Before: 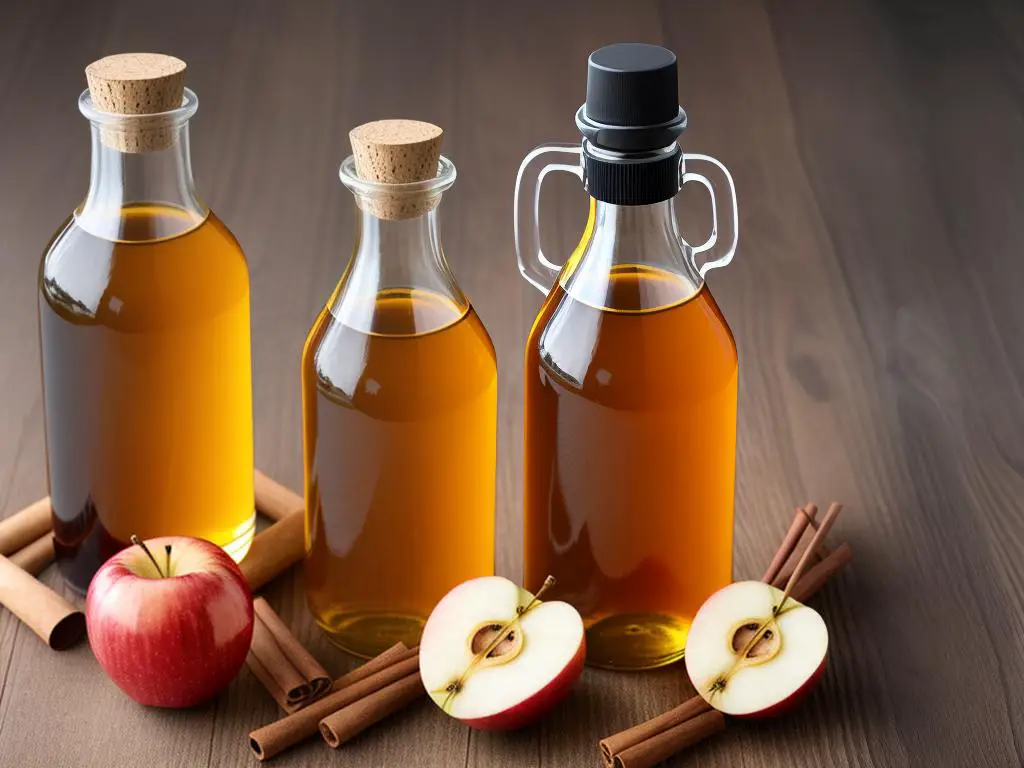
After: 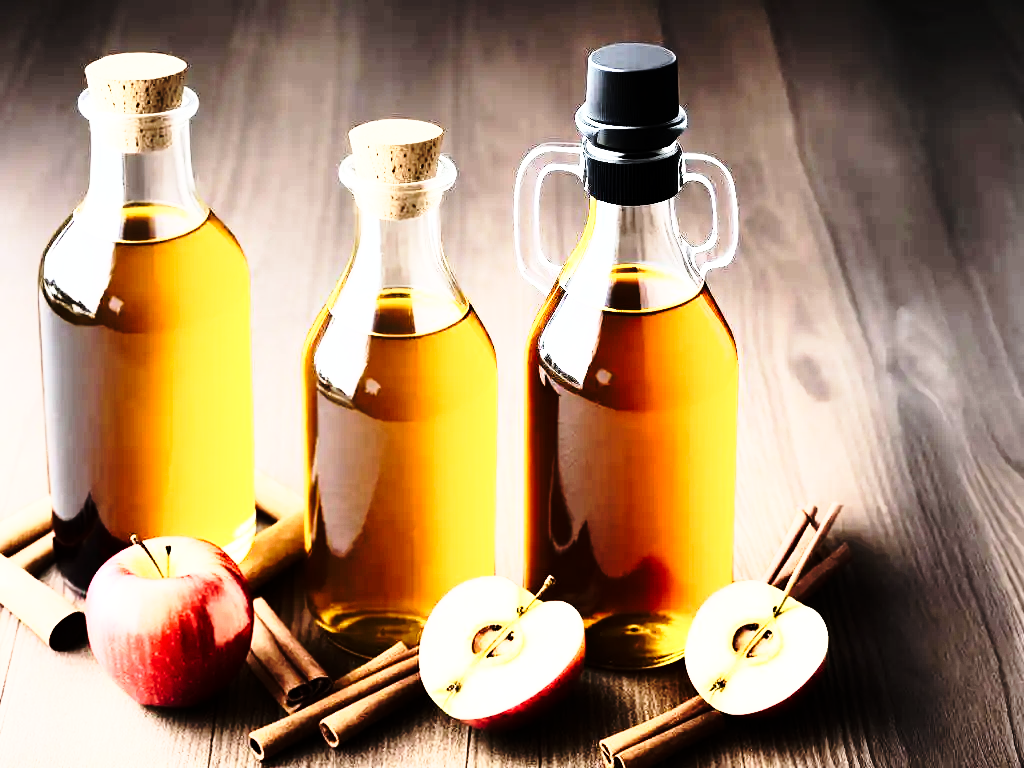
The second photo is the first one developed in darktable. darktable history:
tone equalizer: -8 EV -0.75 EV, -7 EV -0.7 EV, -6 EV -0.6 EV, -5 EV -0.4 EV, -3 EV 0.4 EV, -2 EV 0.6 EV, -1 EV 0.7 EV, +0 EV 0.75 EV, edges refinement/feathering 500, mask exposure compensation -1.57 EV, preserve details no
base curve: curves: ch0 [(0, 0) (0.028, 0.03) (0.121, 0.232) (0.46, 0.748) (0.859, 0.968) (1, 1)], preserve colors none
rgb curve: curves: ch0 [(0, 0) (0.21, 0.15) (0.24, 0.21) (0.5, 0.75) (0.75, 0.96) (0.89, 0.99) (1, 1)]; ch1 [(0, 0.02) (0.21, 0.13) (0.25, 0.2) (0.5, 0.67) (0.75, 0.9) (0.89, 0.97) (1, 1)]; ch2 [(0, 0.02) (0.21, 0.13) (0.25, 0.2) (0.5, 0.67) (0.75, 0.9) (0.89, 0.97) (1, 1)], compensate middle gray true
